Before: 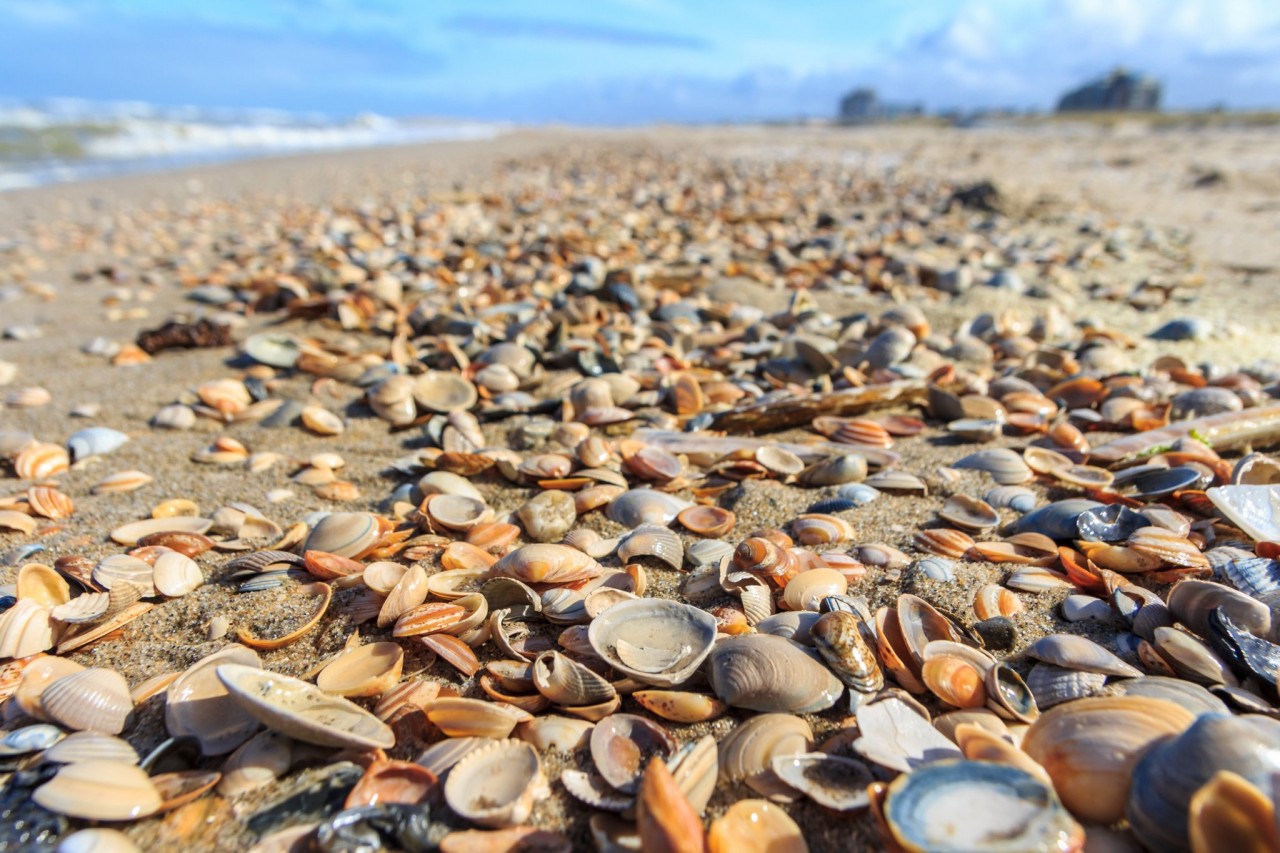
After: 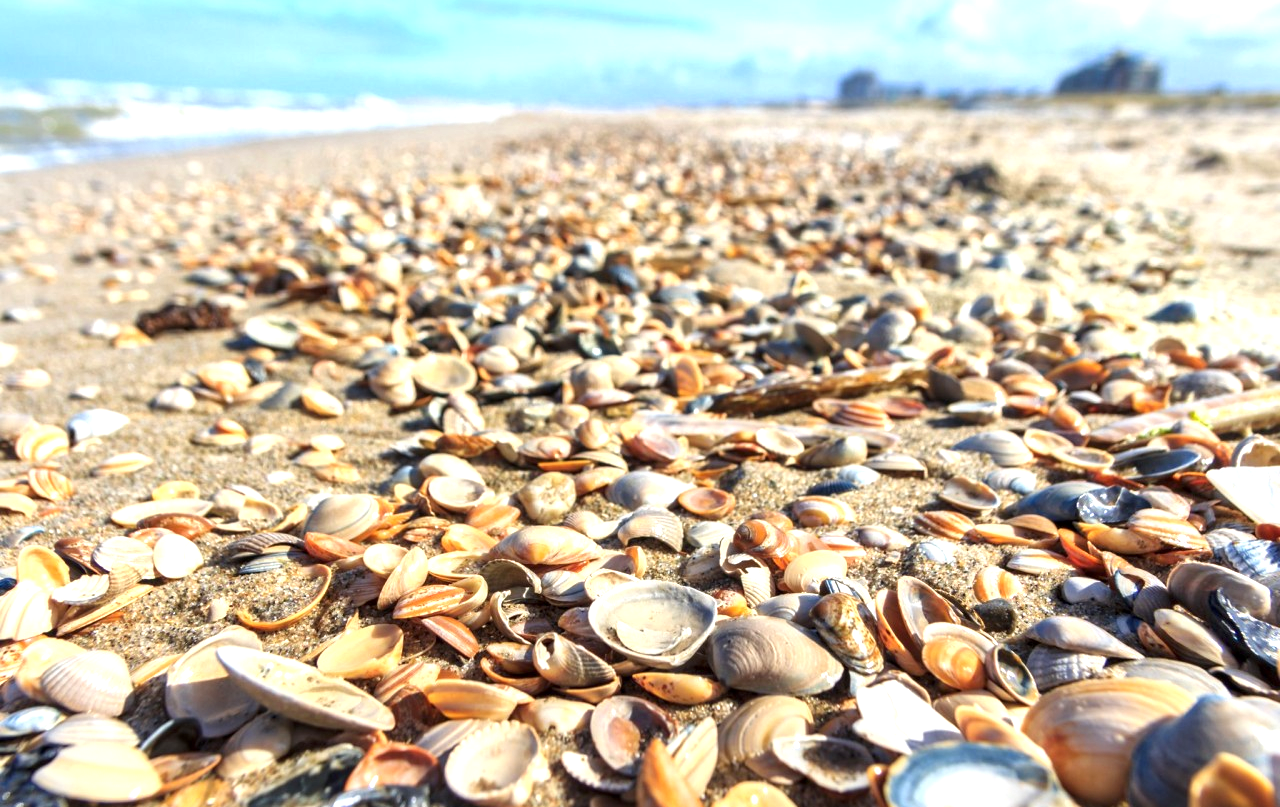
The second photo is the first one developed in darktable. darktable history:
exposure: black level correction 0, exposure 0.703 EV, compensate highlight preservation false
crop and rotate: top 2.121%, bottom 3.237%
local contrast: mode bilateral grid, contrast 21, coarseness 51, detail 141%, midtone range 0.2
